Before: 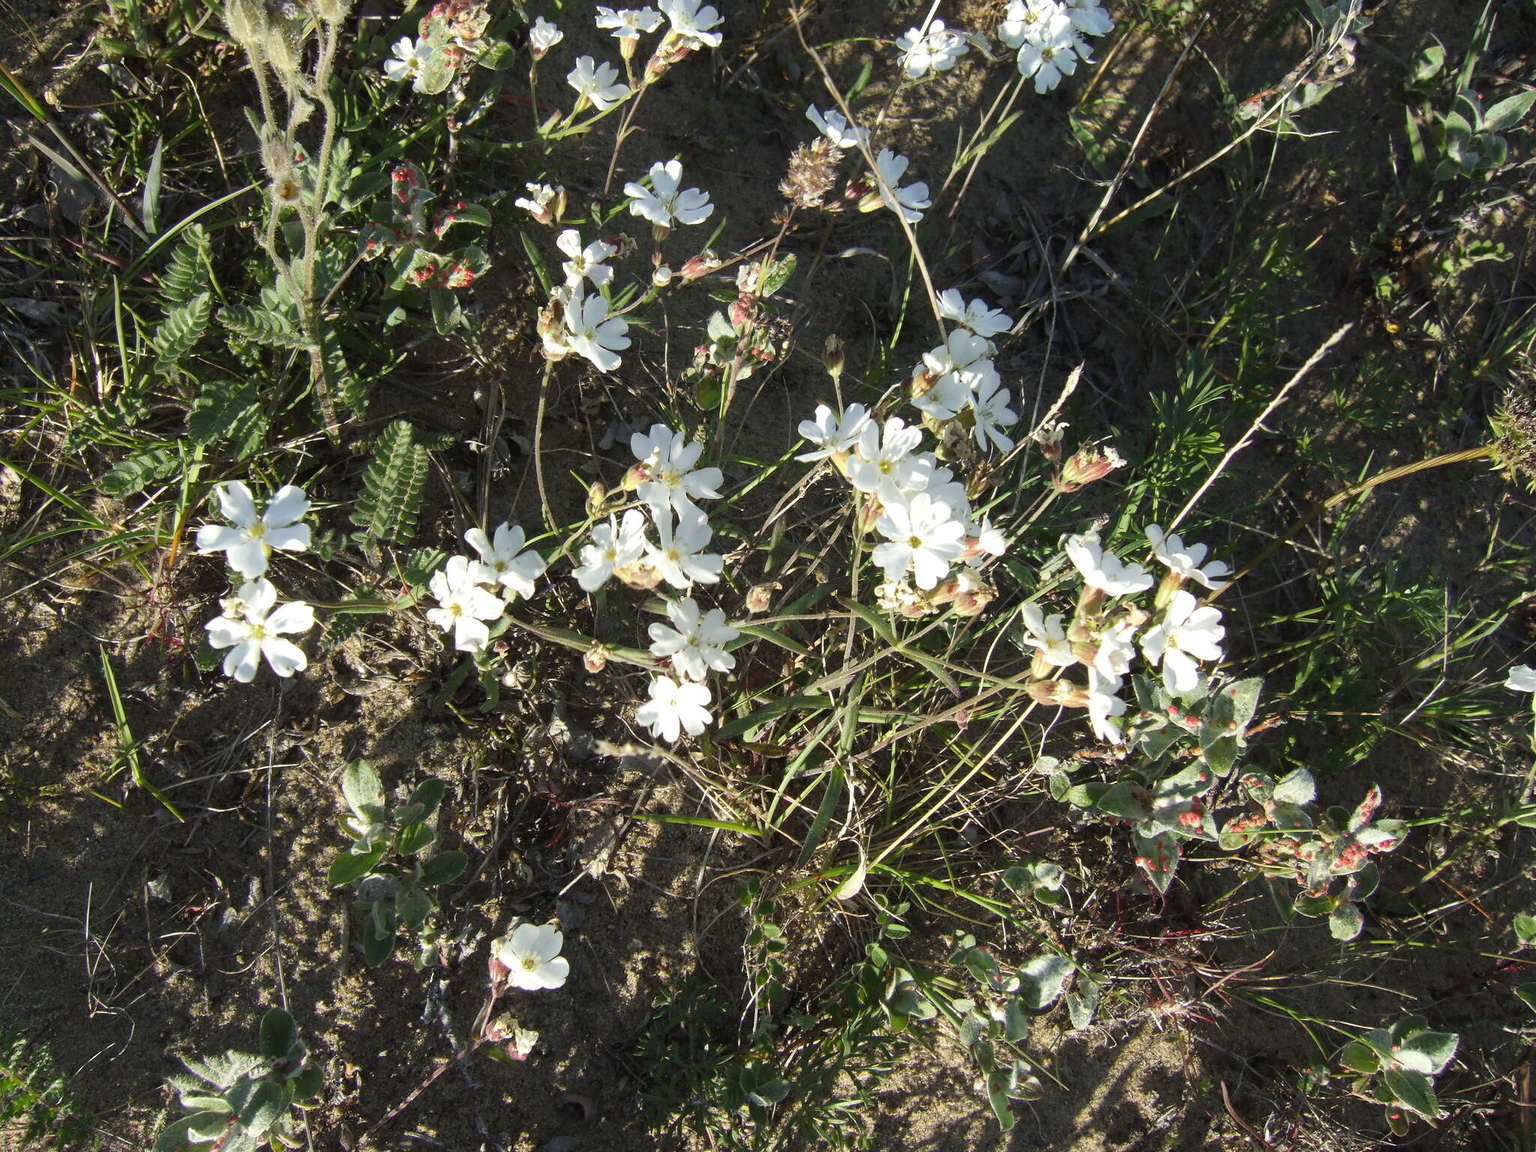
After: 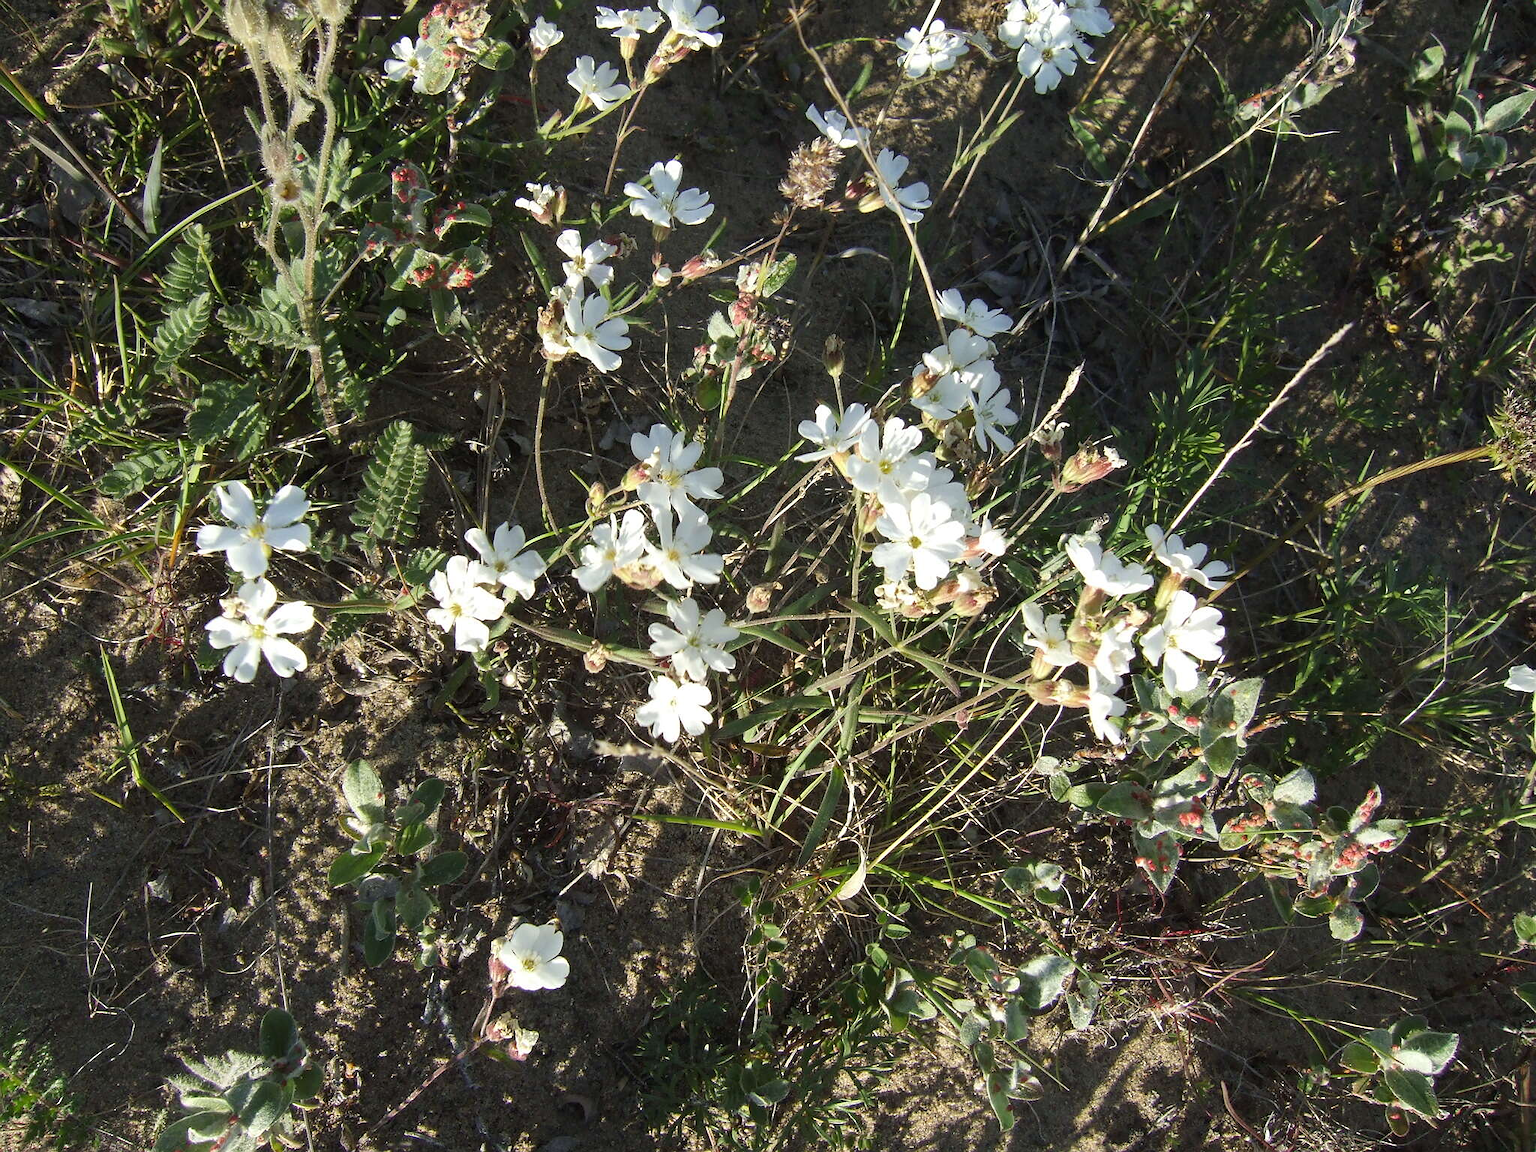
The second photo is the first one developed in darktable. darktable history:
sharpen: radius 1.051, threshold 0.872
